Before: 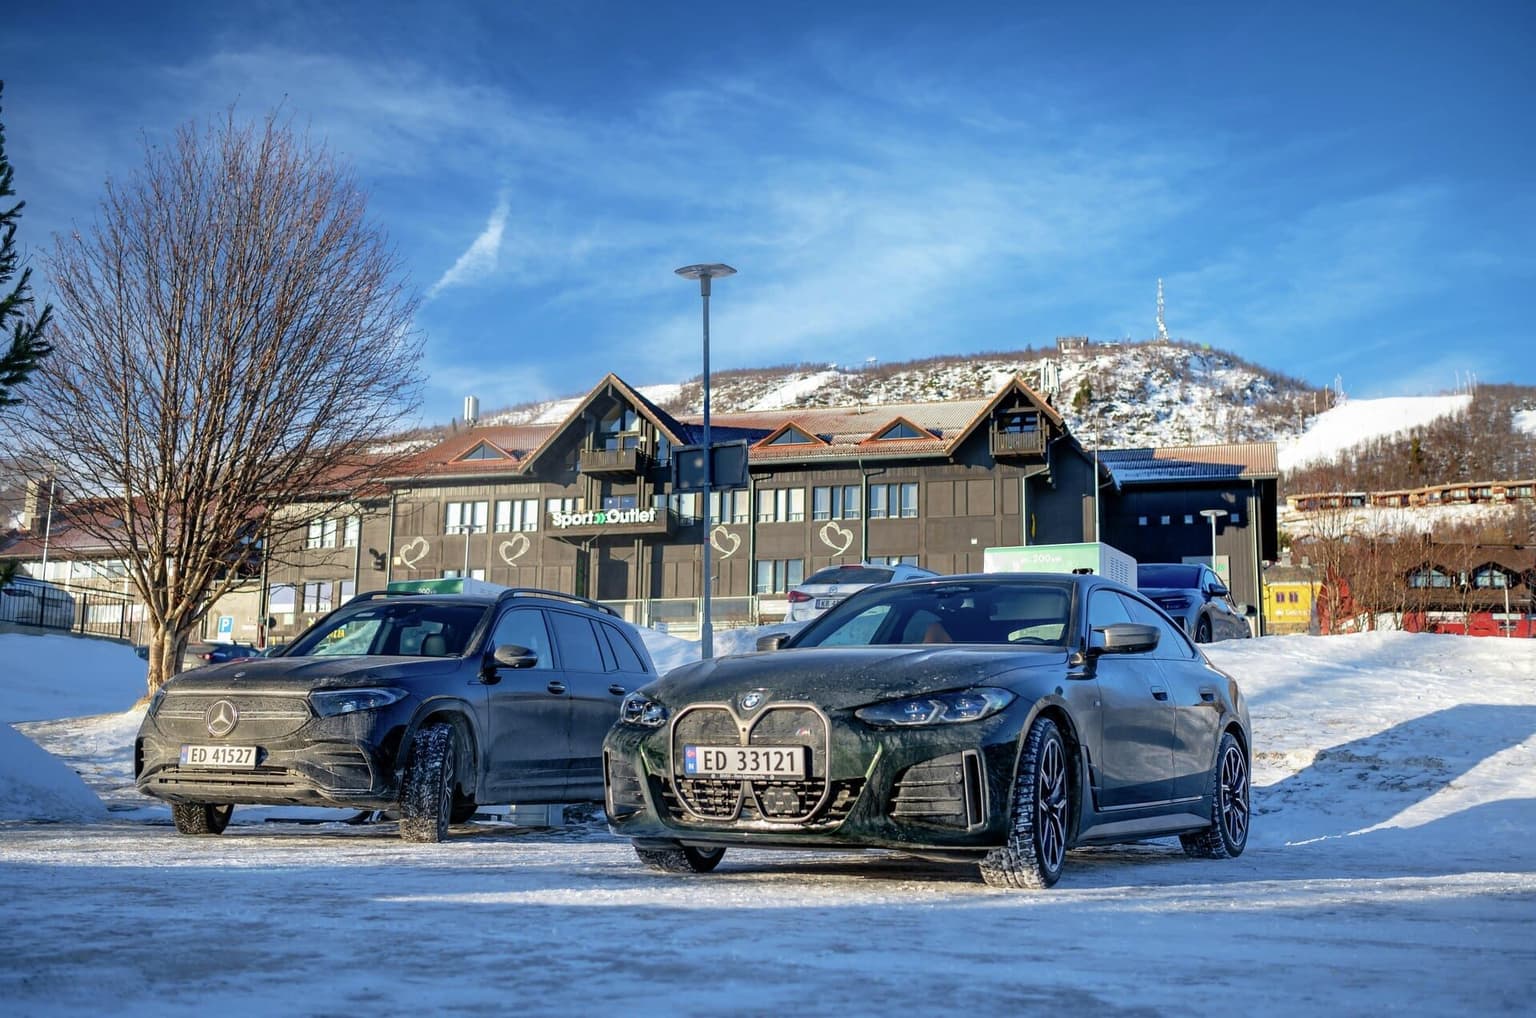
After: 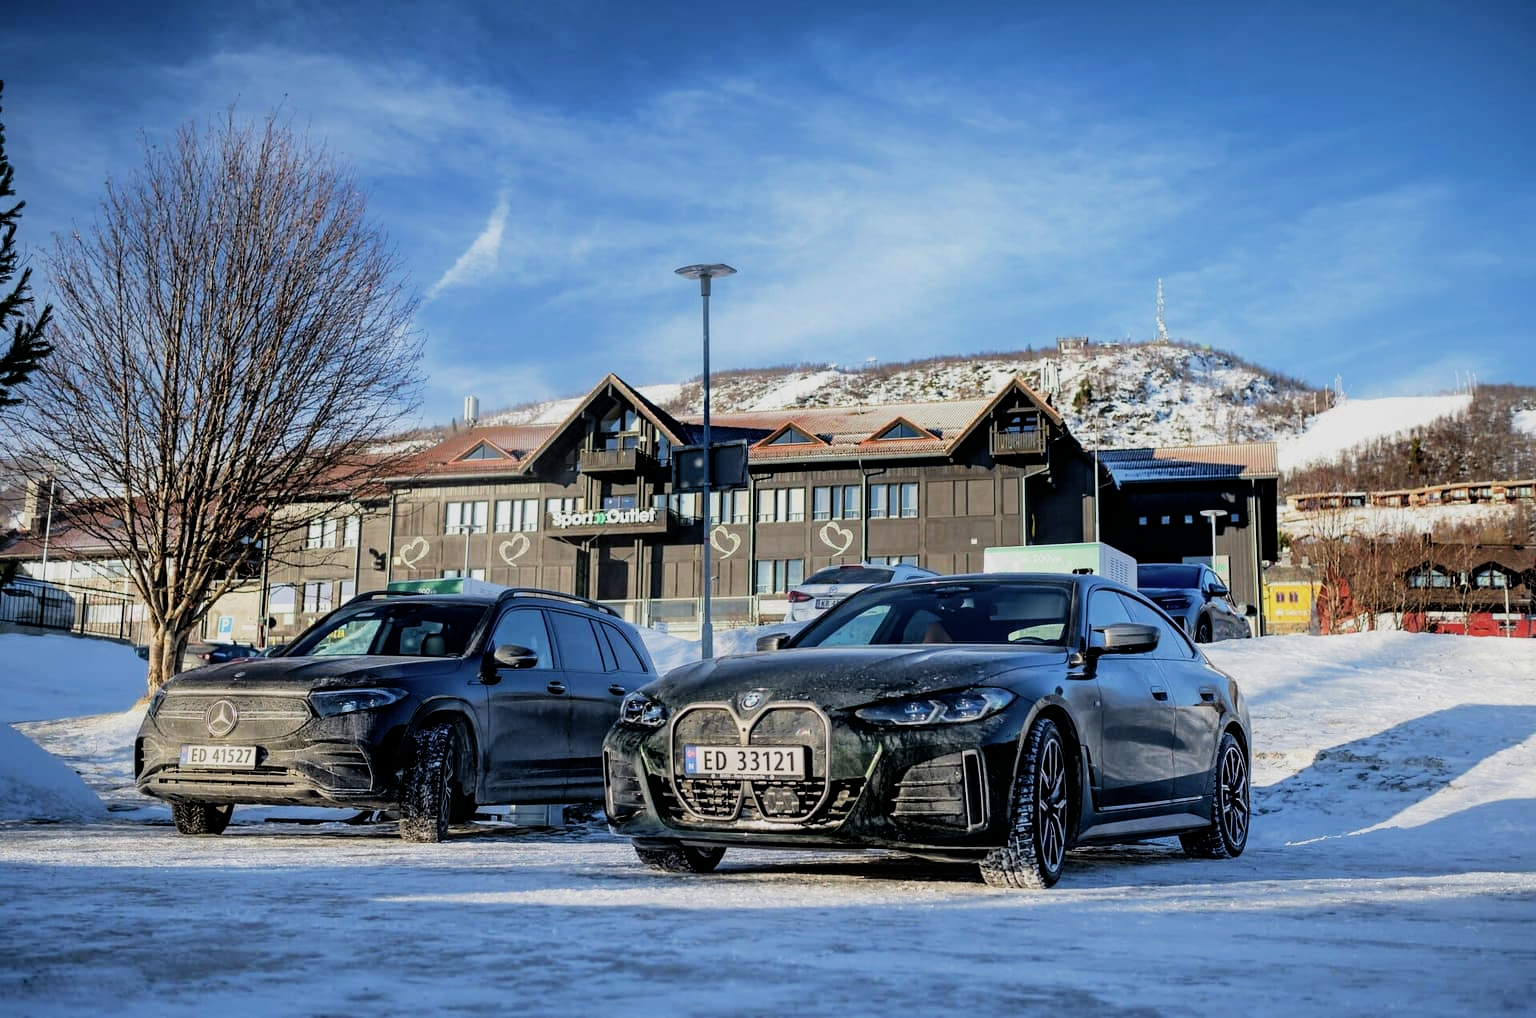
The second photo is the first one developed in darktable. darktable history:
filmic rgb: black relative exposure -5.12 EV, white relative exposure 3.97 EV, hardness 2.9, contrast 1.296, highlights saturation mix -29.68%
